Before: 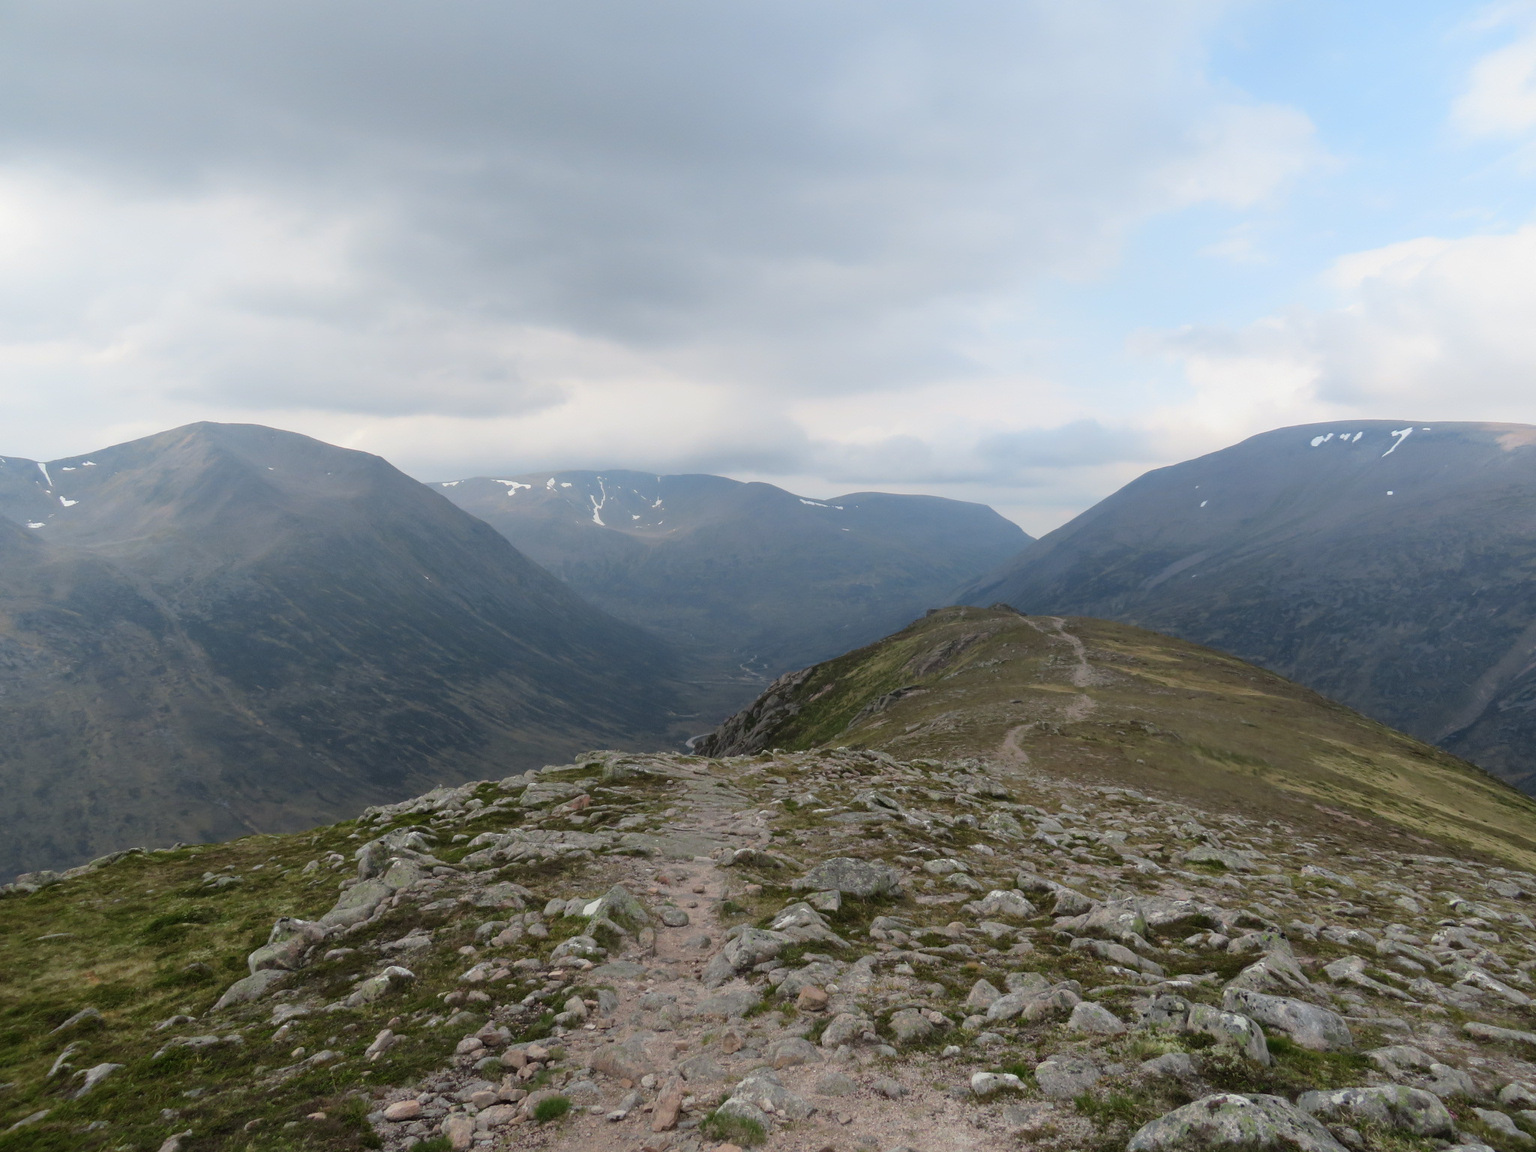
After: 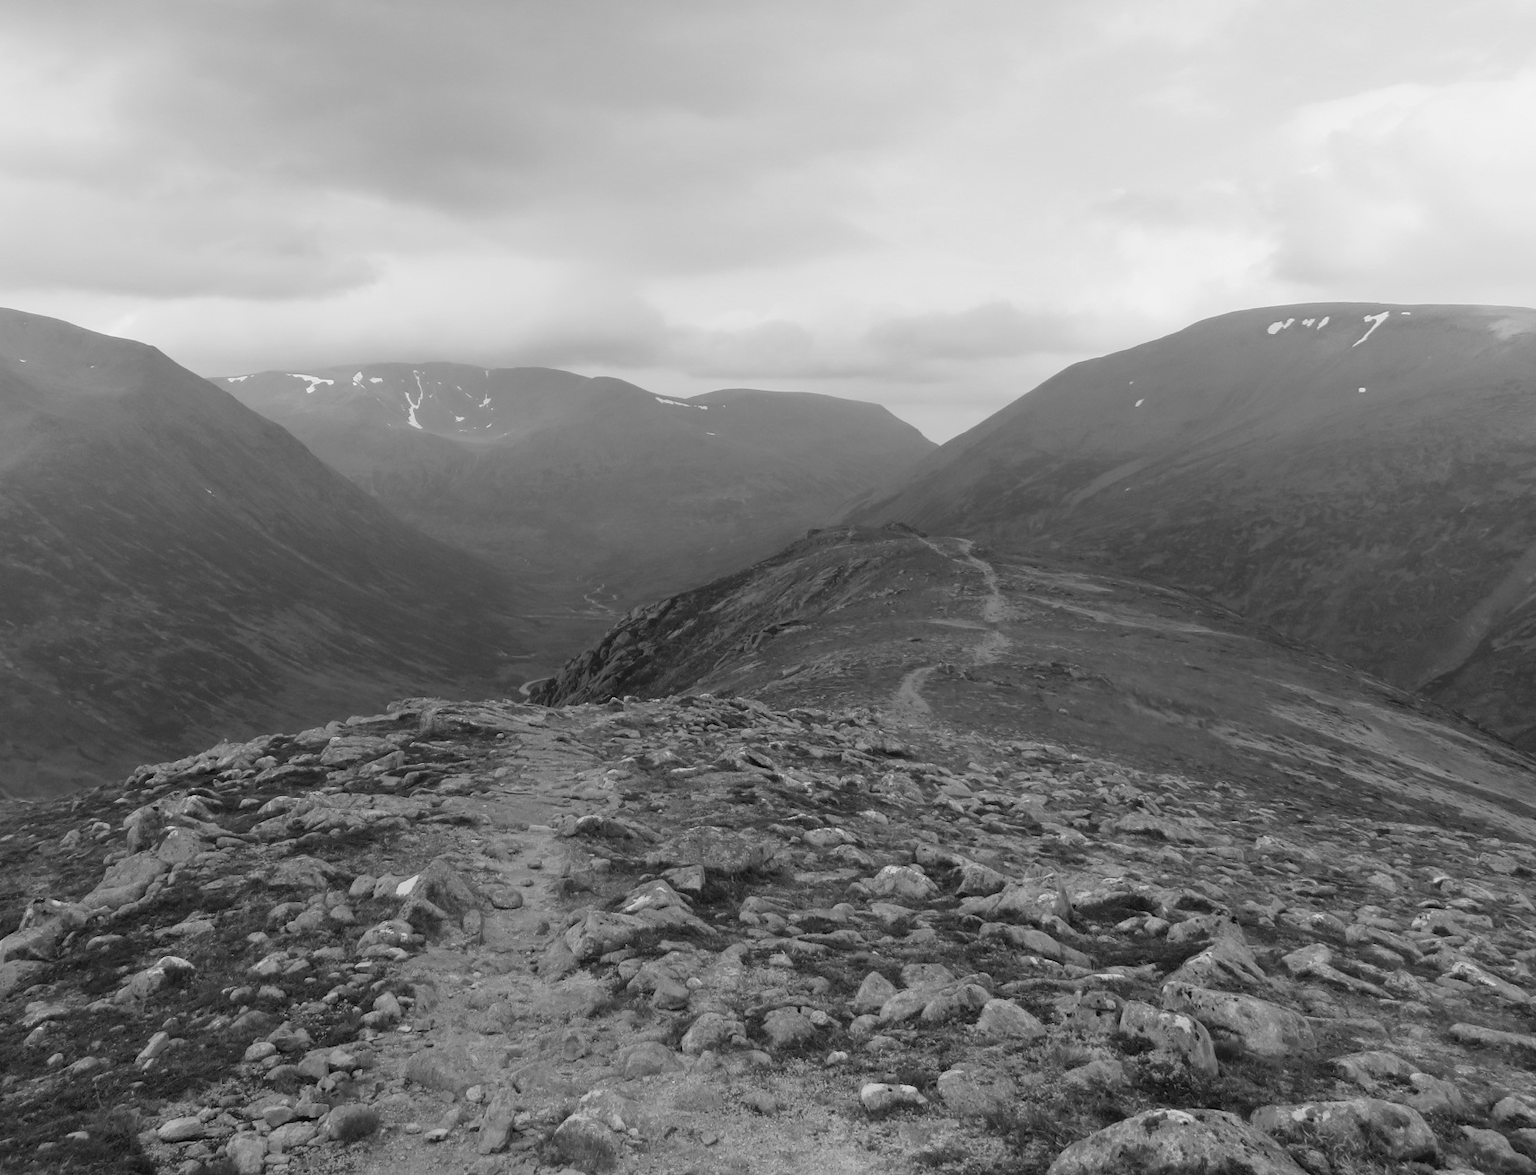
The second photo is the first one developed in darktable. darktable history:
crop: left 16.431%, top 14.541%
contrast brightness saturation: saturation -0.993
